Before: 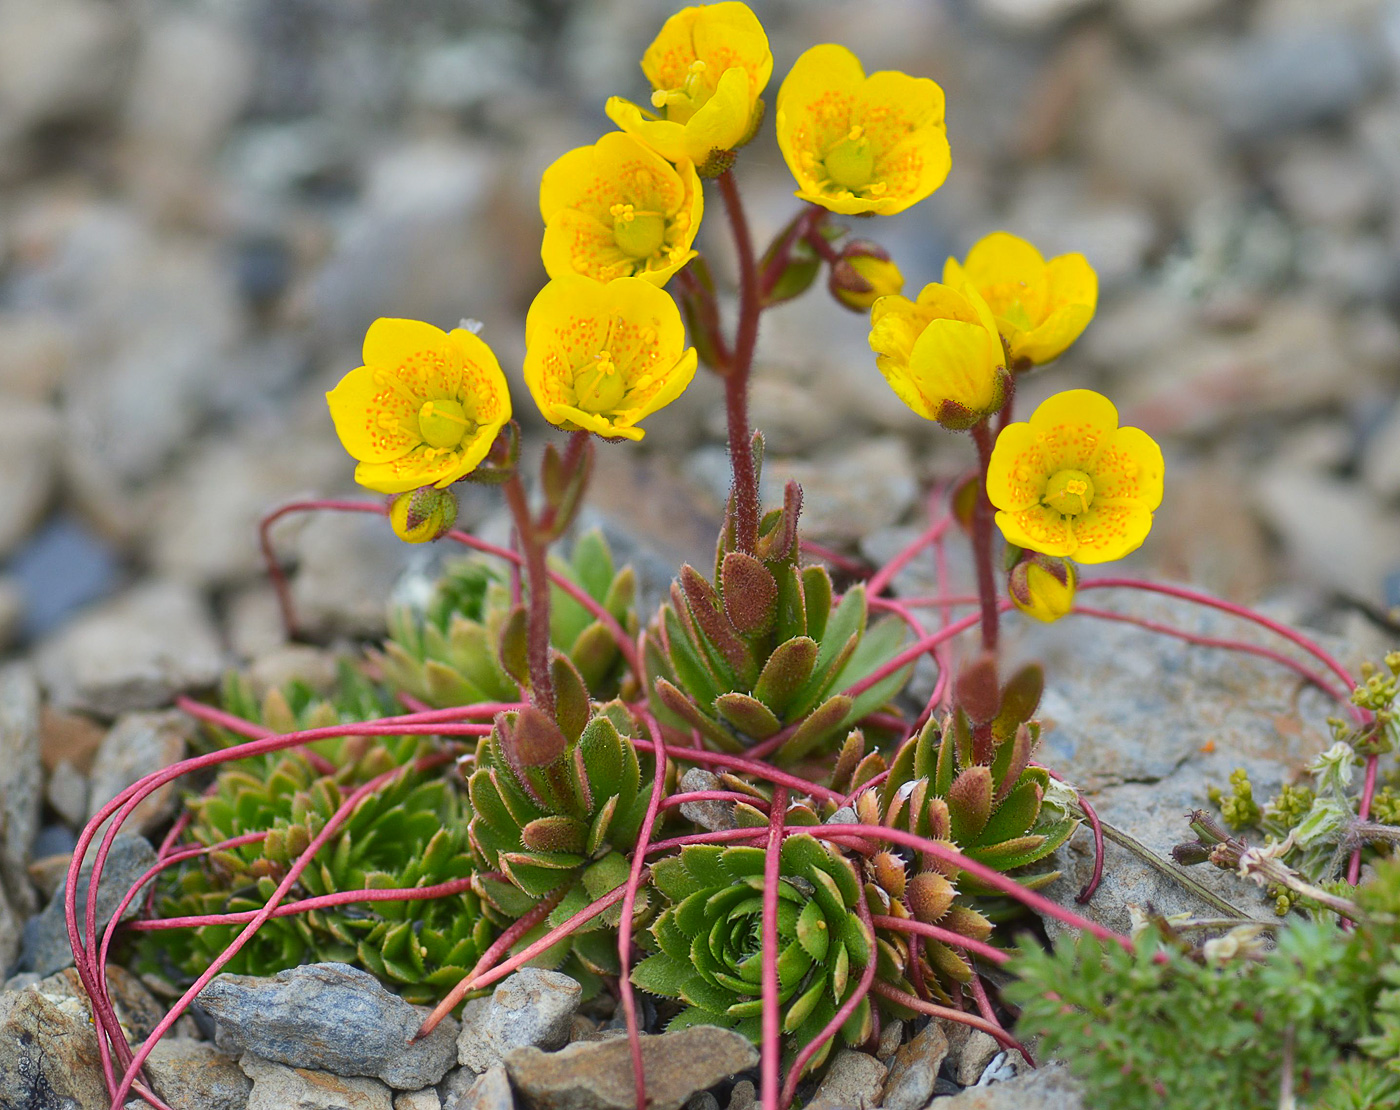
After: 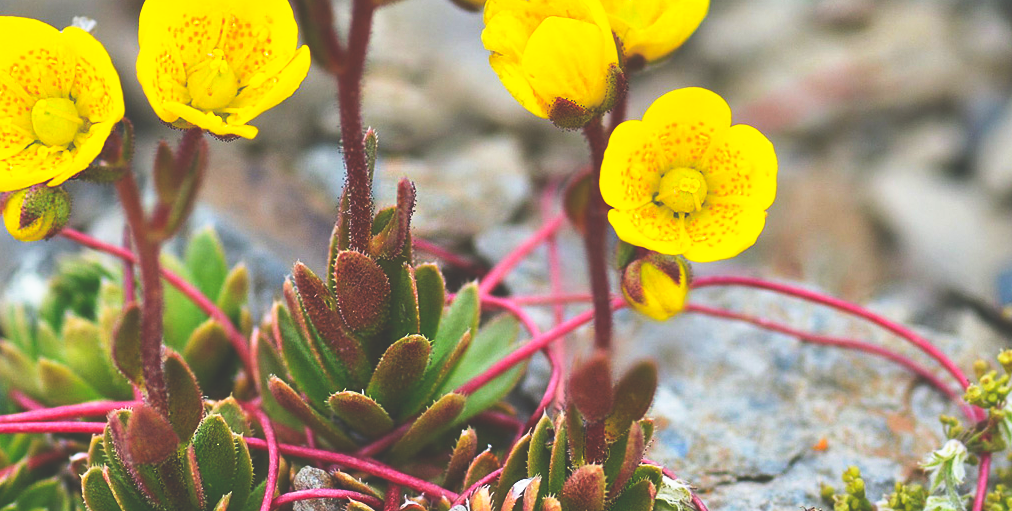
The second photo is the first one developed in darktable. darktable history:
base curve: curves: ch0 [(0, 0.036) (0.007, 0.037) (0.604, 0.887) (1, 1)], preserve colors none
crop and rotate: left 27.679%, top 27.264%, bottom 26.638%
